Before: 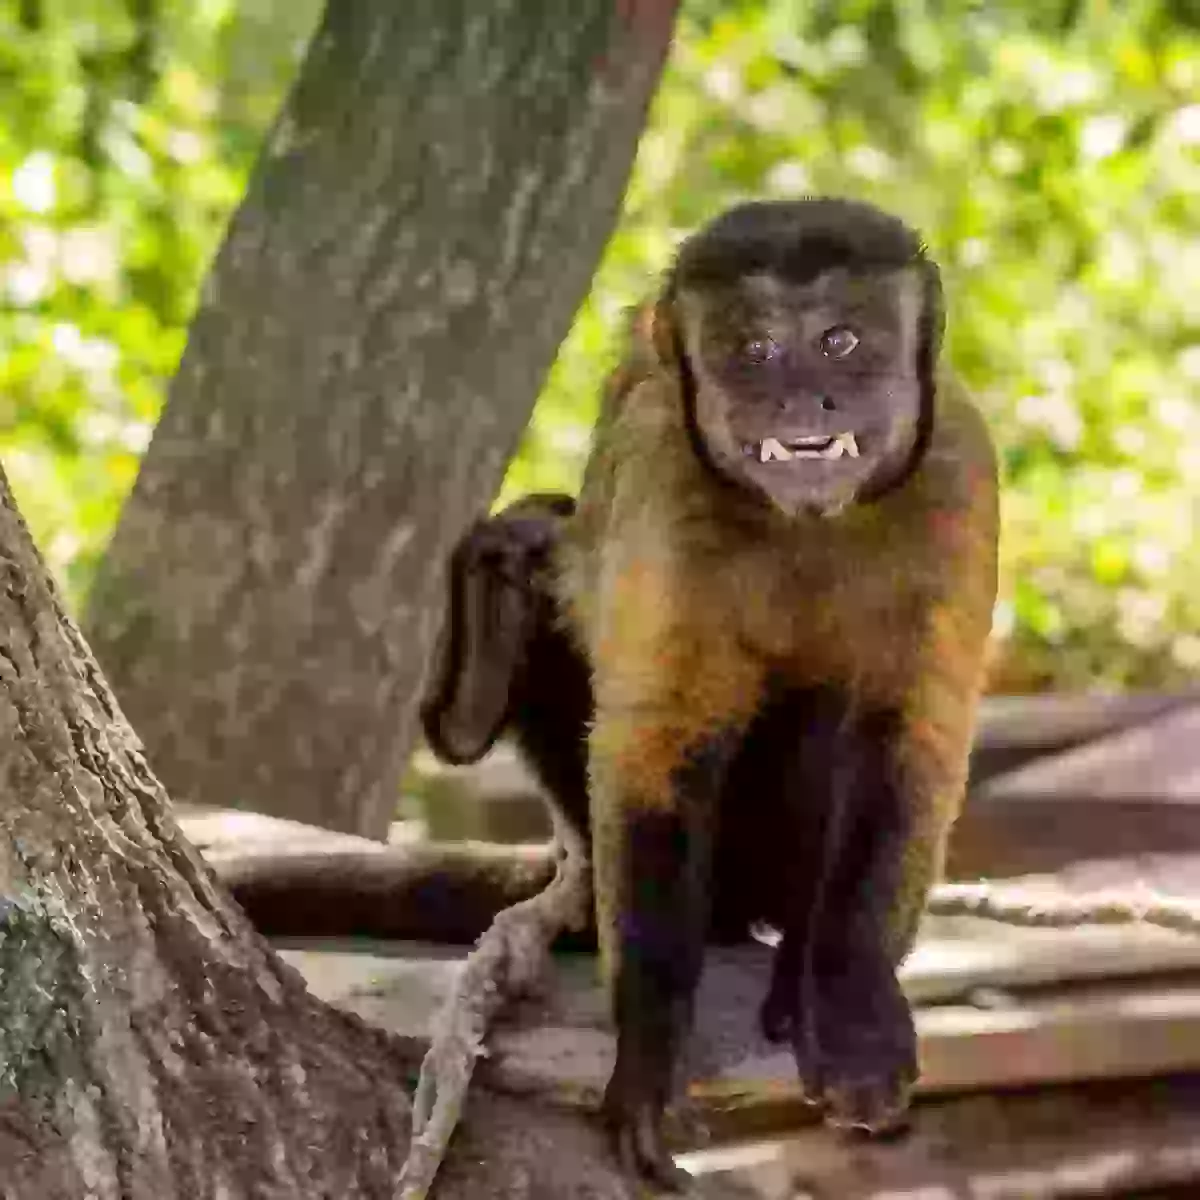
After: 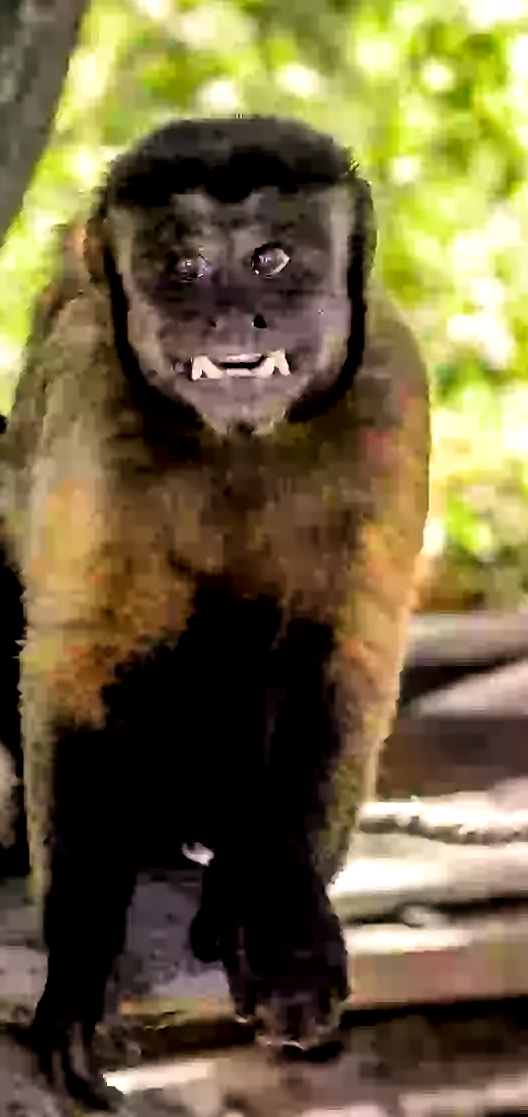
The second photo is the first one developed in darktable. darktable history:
filmic rgb: black relative exposure -5.57 EV, white relative exposure 2.48 EV, target black luminance 0%, hardness 4.51, latitude 67.02%, contrast 1.445, shadows ↔ highlights balance -3.97%, add noise in highlights 0, color science v3 (2019), use custom middle-gray values true, contrast in highlights soft
local contrast: mode bilateral grid, contrast 20, coarseness 50, detail 141%, midtone range 0.2
crop: left 47.481%, top 6.912%, right 7.979%
